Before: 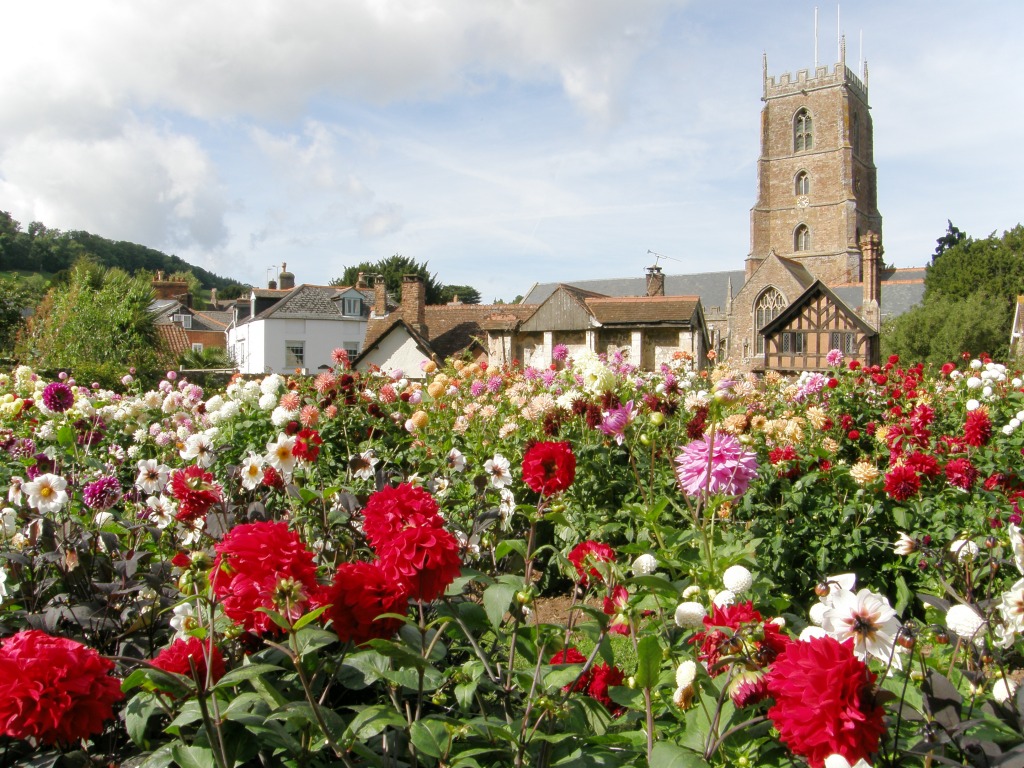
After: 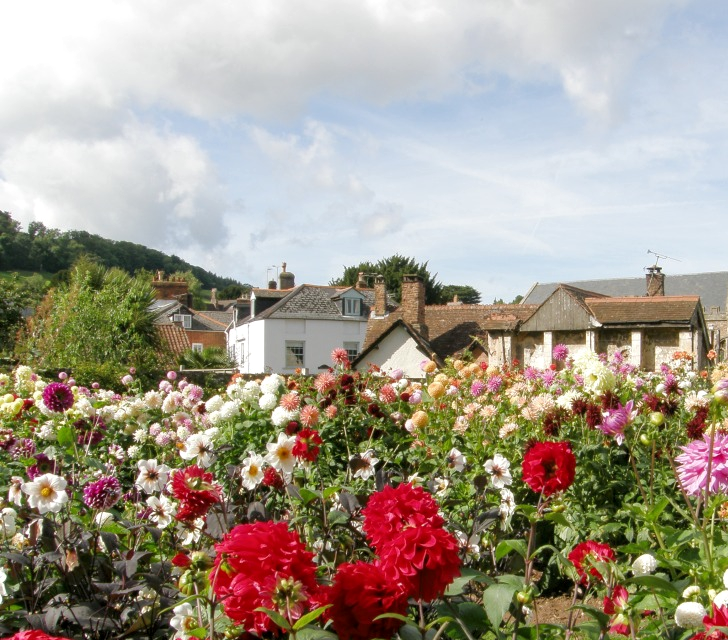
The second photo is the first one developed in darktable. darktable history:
local contrast: highlights 100%, shadows 100%, detail 120%, midtone range 0.2
crop: right 28.885%, bottom 16.626%
